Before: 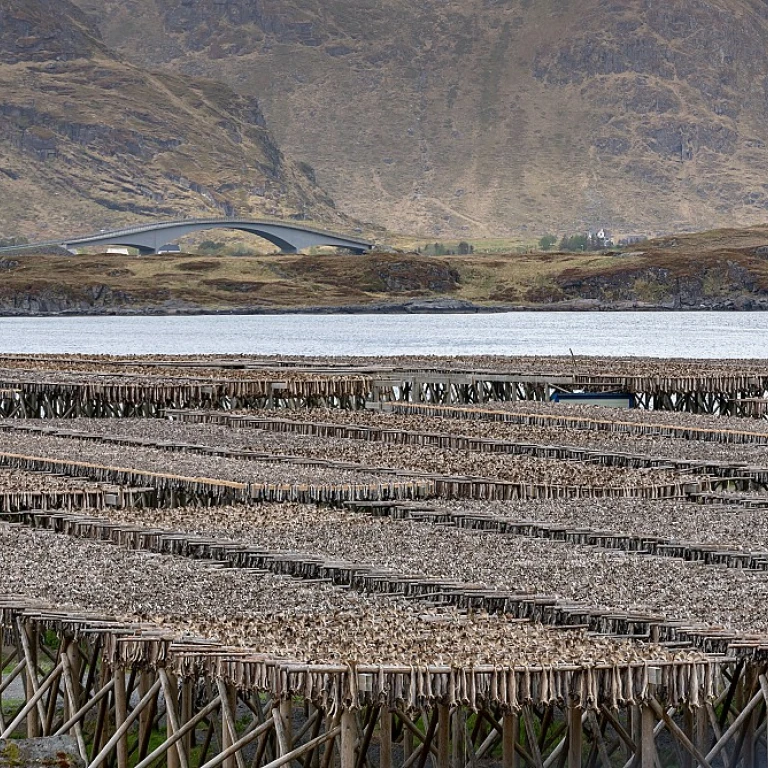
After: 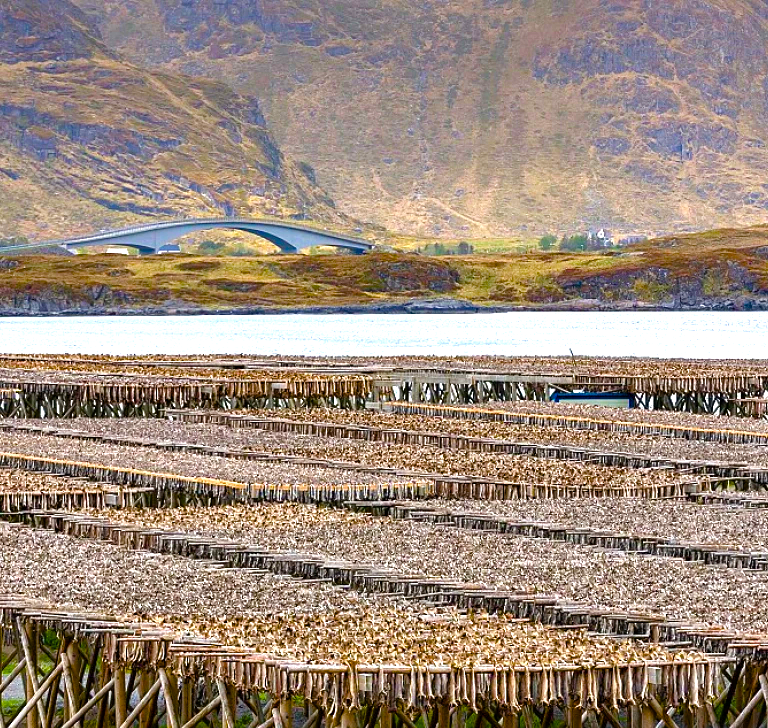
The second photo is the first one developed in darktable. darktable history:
crop and rotate: top 0%, bottom 5.097%
color balance rgb: linear chroma grading › global chroma 25%, perceptual saturation grading › global saturation 40%, perceptual saturation grading › highlights -50%, perceptual saturation grading › shadows 30%, perceptual brilliance grading › global brilliance 25%, global vibrance 60%
